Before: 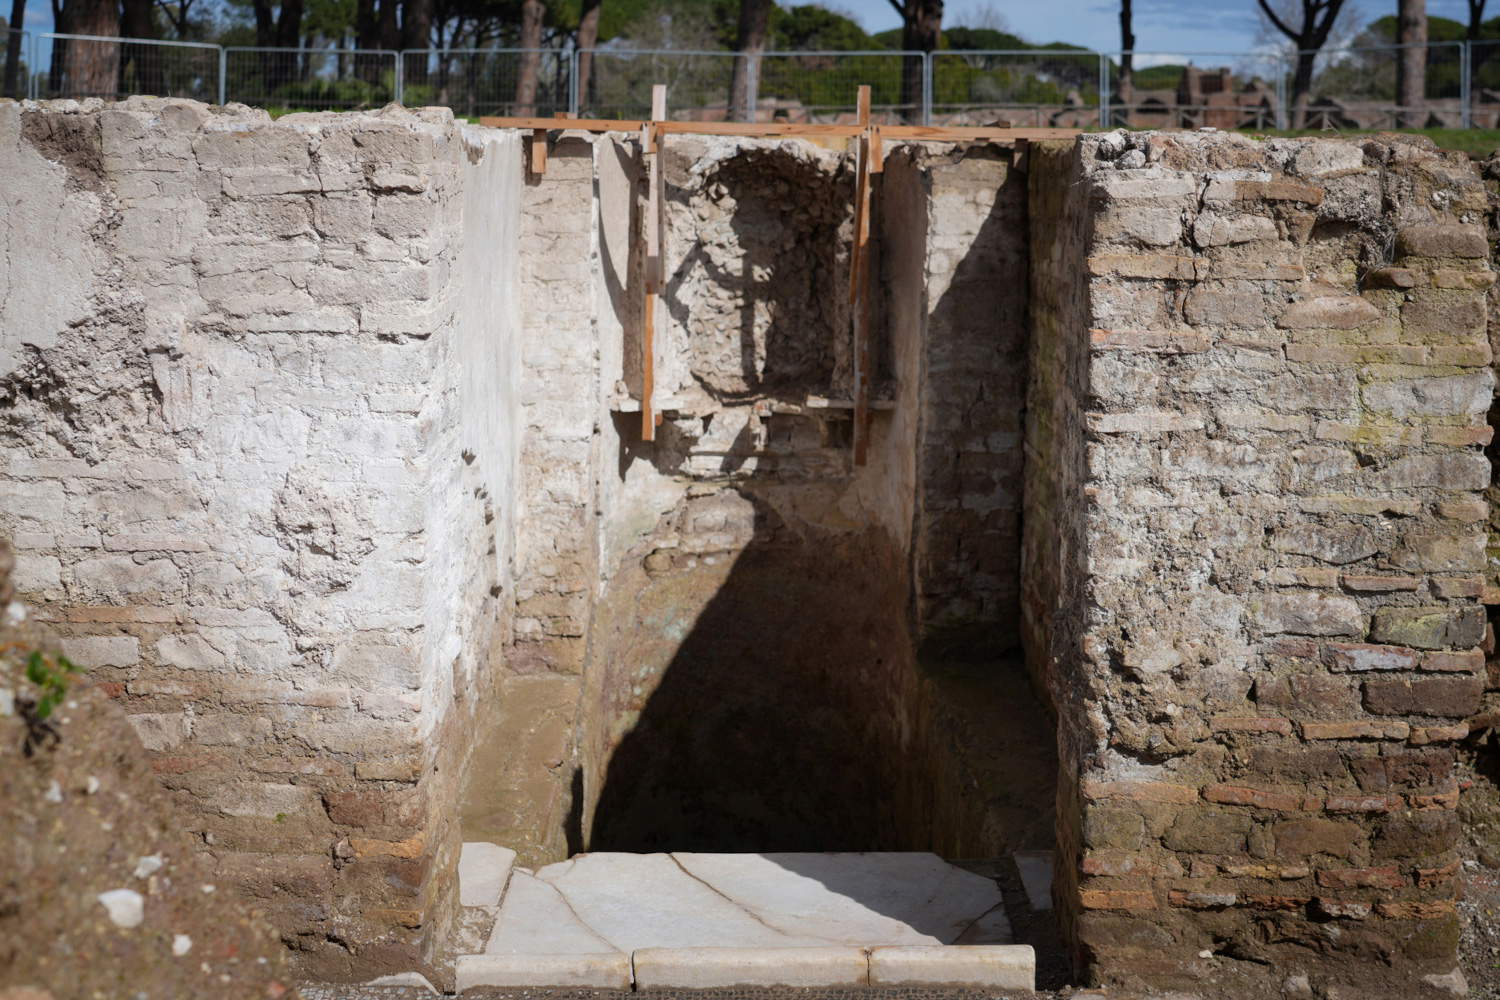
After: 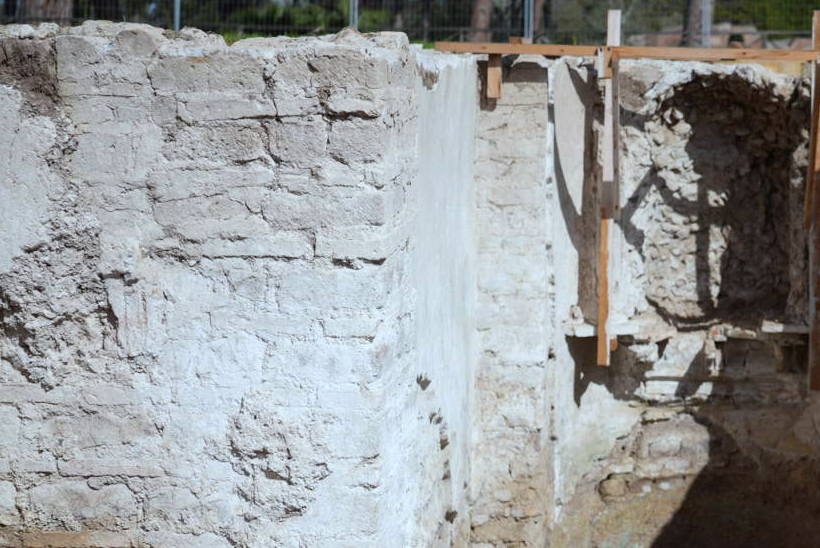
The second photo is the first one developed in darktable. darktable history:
white balance: red 0.925, blue 1.046
crop and rotate: left 3.047%, top 7.509%, right 42.236%, bottom 37.598%
tone equalizer: -8 EV 0.06 EV, smoothing diameter 25%, edges refinement/feathering 10, preserve details guided filter
contrast brightness saturation: contrast 0.1, brightness 0.02, saturation 0.02
